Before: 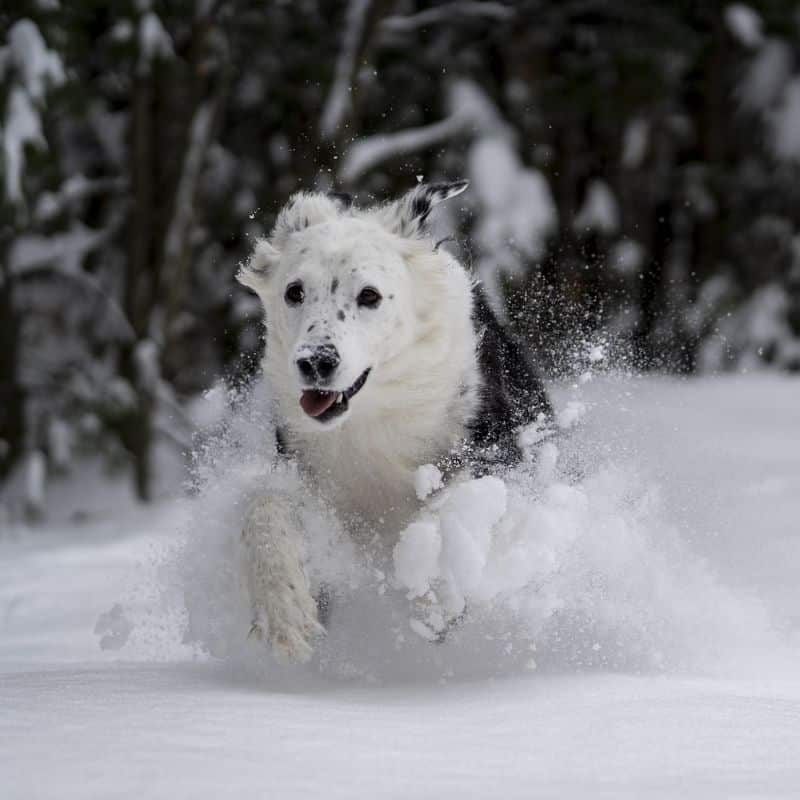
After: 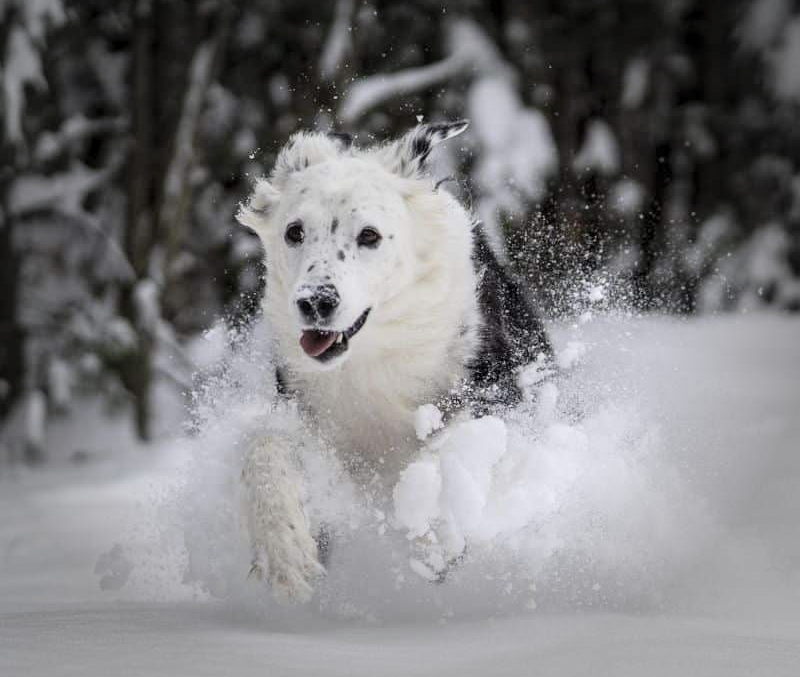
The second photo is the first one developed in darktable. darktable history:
crop: top 7.573%, bottom 7.703%
vignetting: fall-off start 65.7%, fall-off radius 39.77%, saturation -0.657, center (-0.032, -0.047), automatic ratio true, width/height ratio 0.665
local contrast: detail 117%
contrast brightness saturation: contrast 0.138, brightness 0.205
